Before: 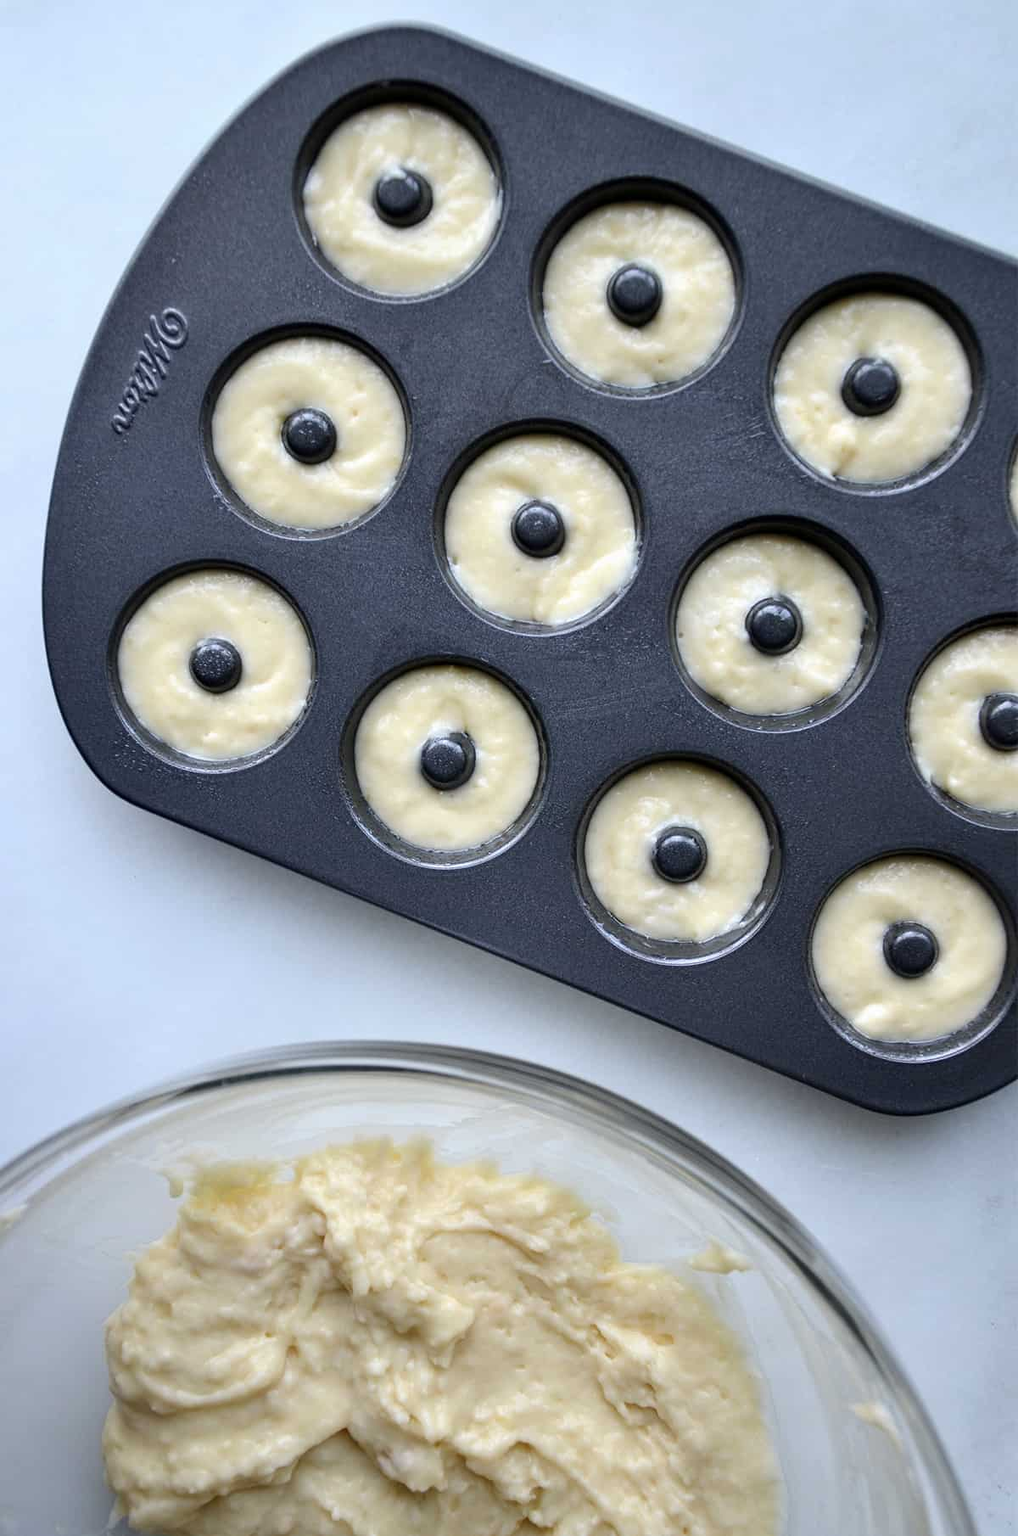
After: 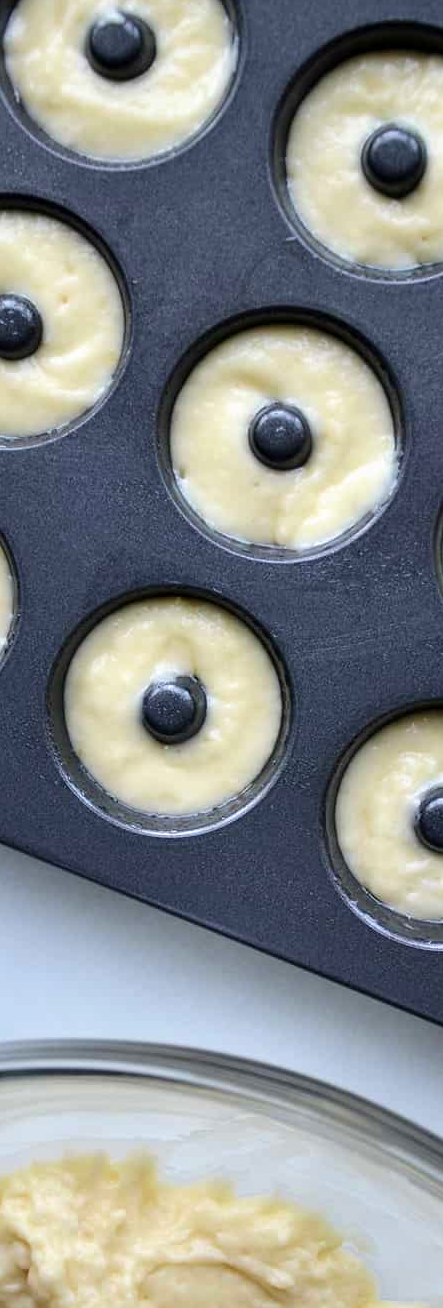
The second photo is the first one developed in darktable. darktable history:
velvia: on, module defaults
crop and rotate: left 29.55%, top 10.397%, right 33.522%, bottom 17.292%
